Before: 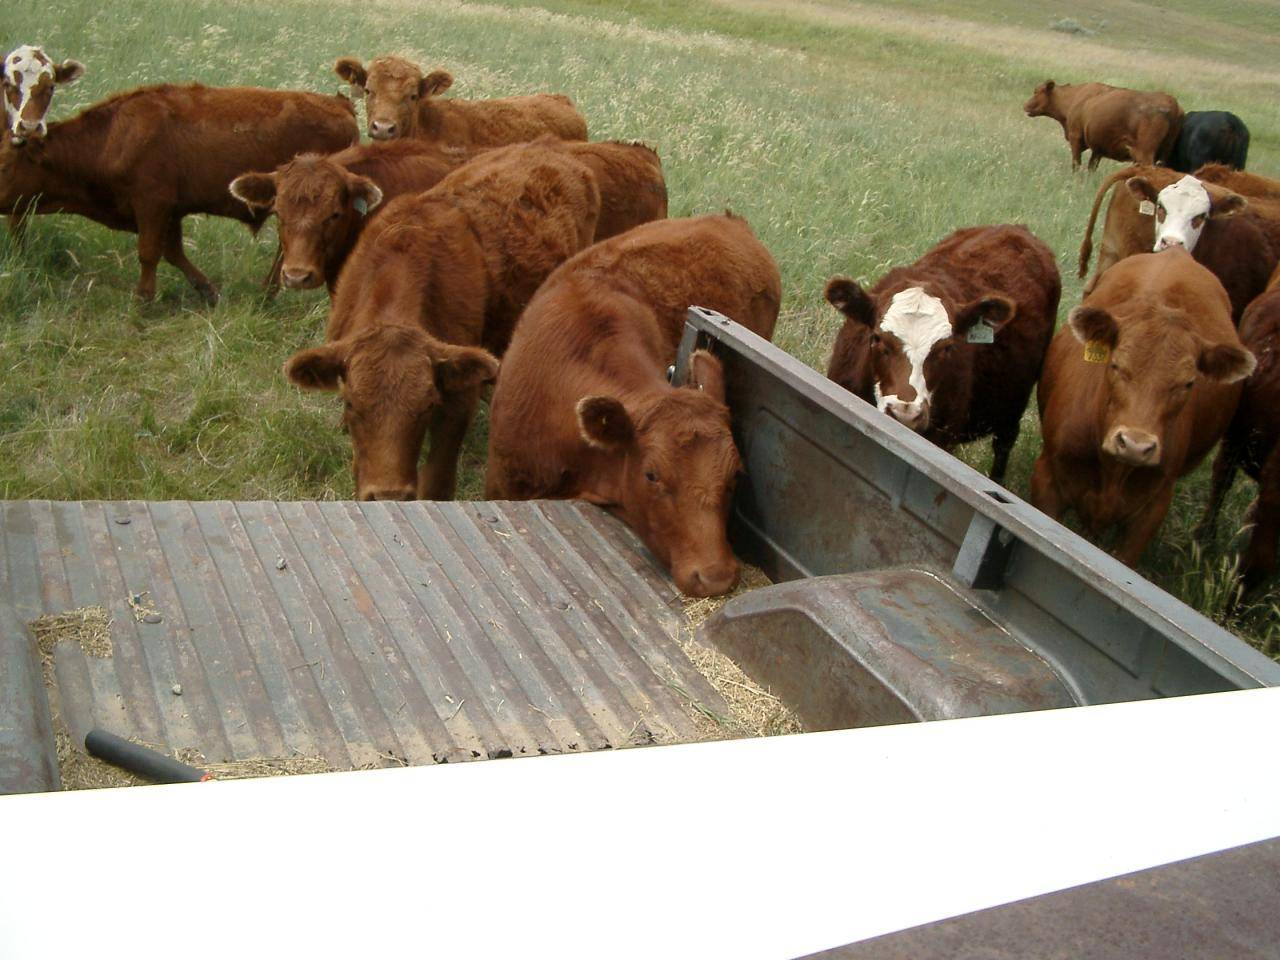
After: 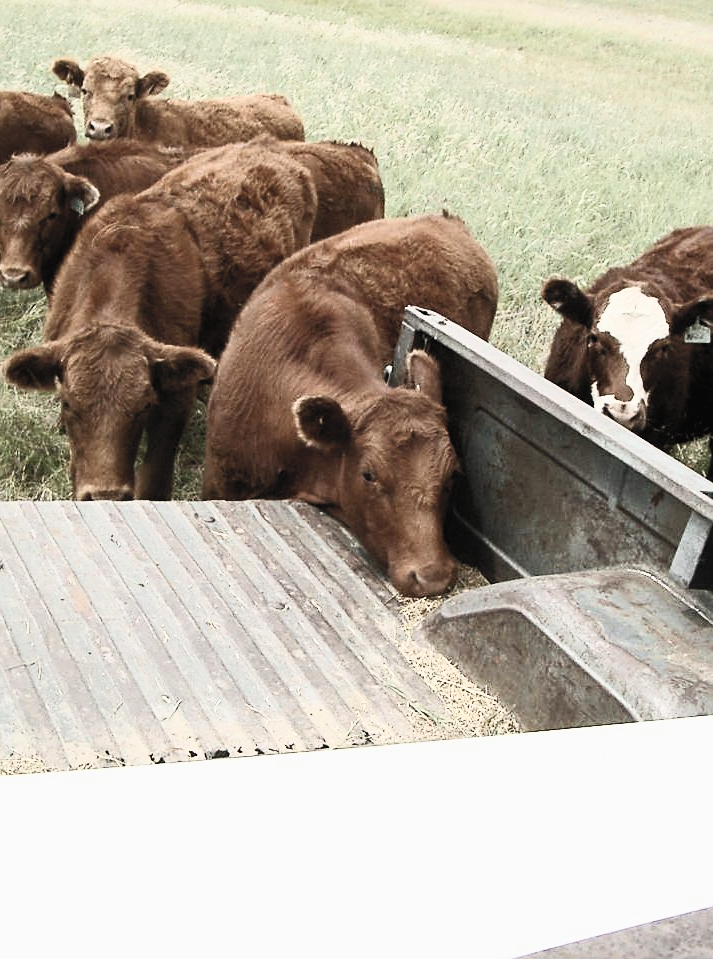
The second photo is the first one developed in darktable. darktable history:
crop: left 22.131%, right 22.142%, bottom 0.015%
filmic rgb: black relative exposure -7.65 EV, white relative exposure 4.56 EV, hardness 3.61
contrast brightness saturation: contrast 0.559, brightness 0.578, saturation -0.34
sharpen: on, module defaults
